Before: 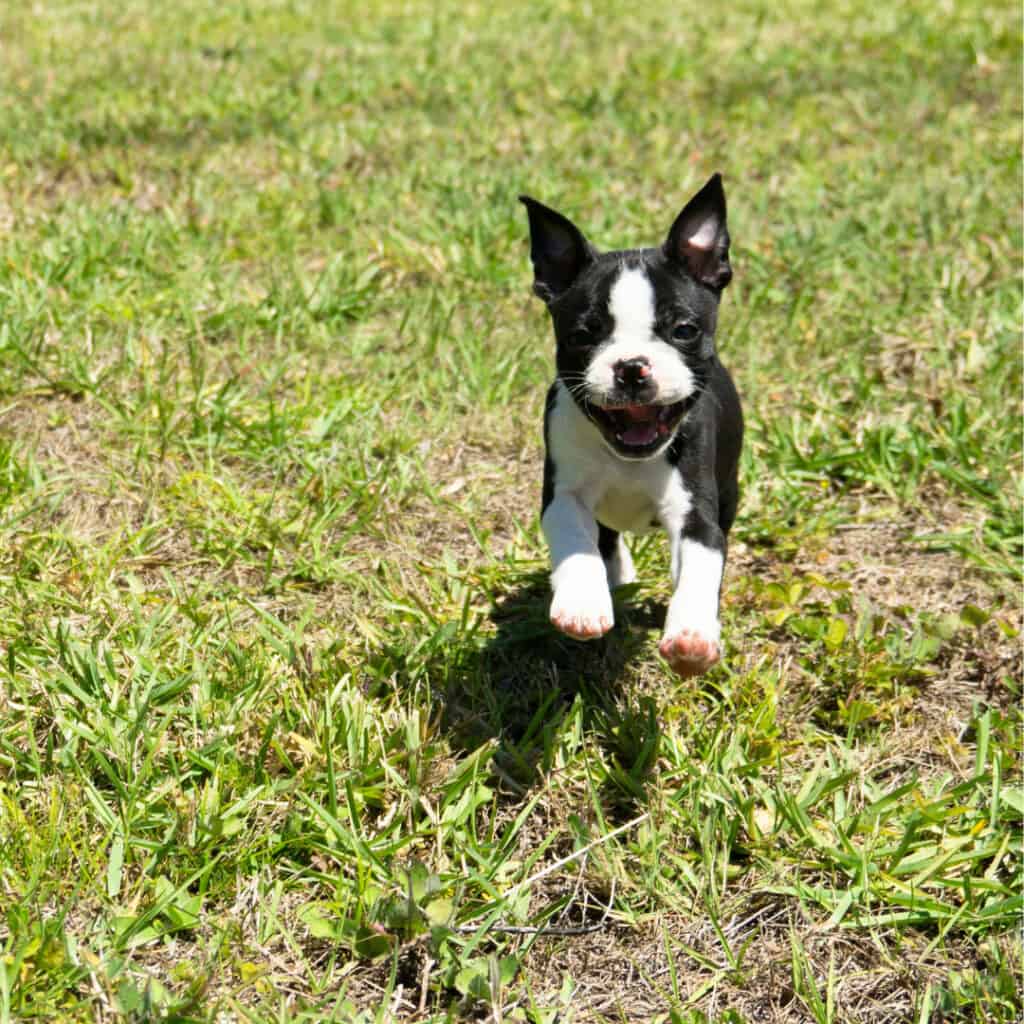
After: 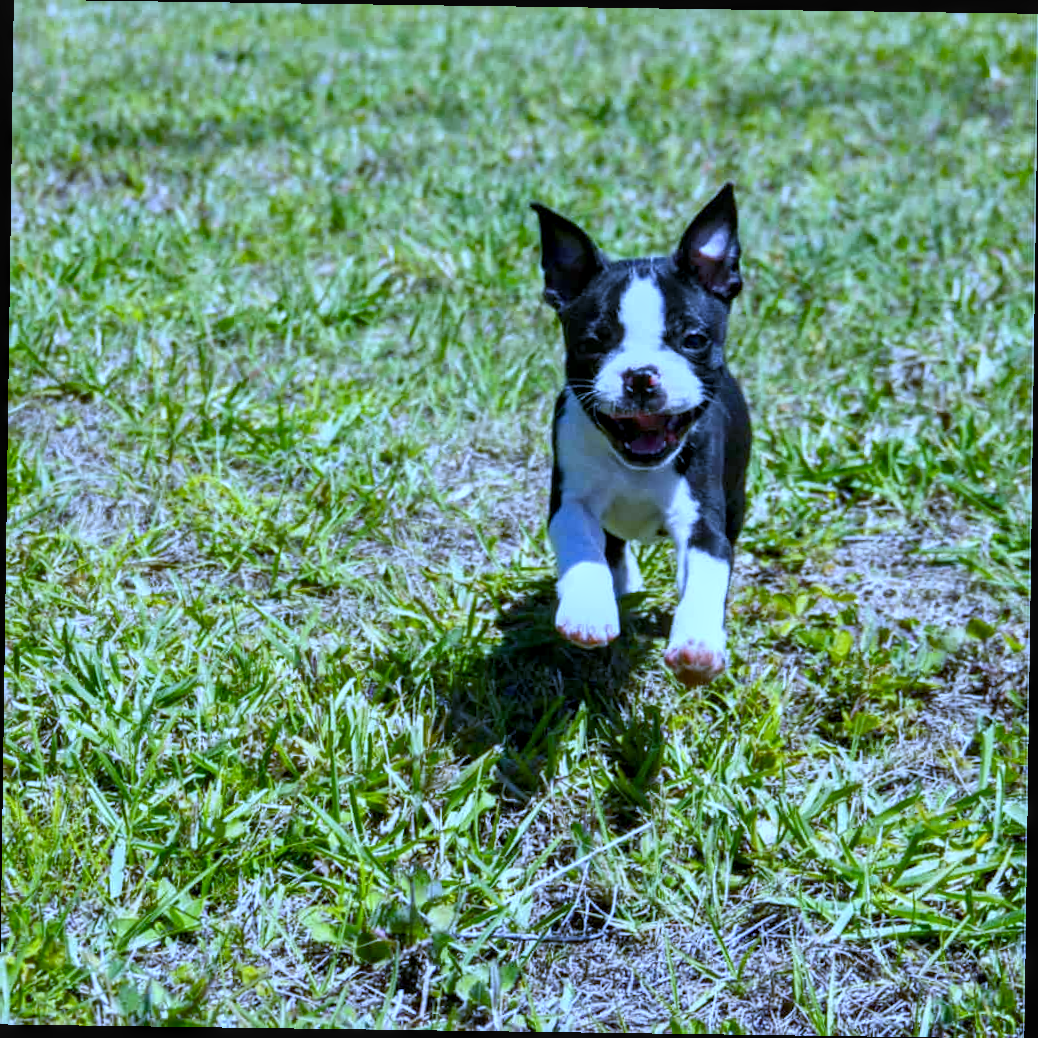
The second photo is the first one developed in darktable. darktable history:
tone equalizer: on, module defaults
white balance: red 0.766, blue 1.537
color balance rgb: perceptual saturation grading › global saturation 20%, perceptual saturation grading › highlights -25%, perceptual saturation grading › shadows 25%
rotate and perspective: rotation 0.8°, automatic cropping off
local contrast: on, module defaults
